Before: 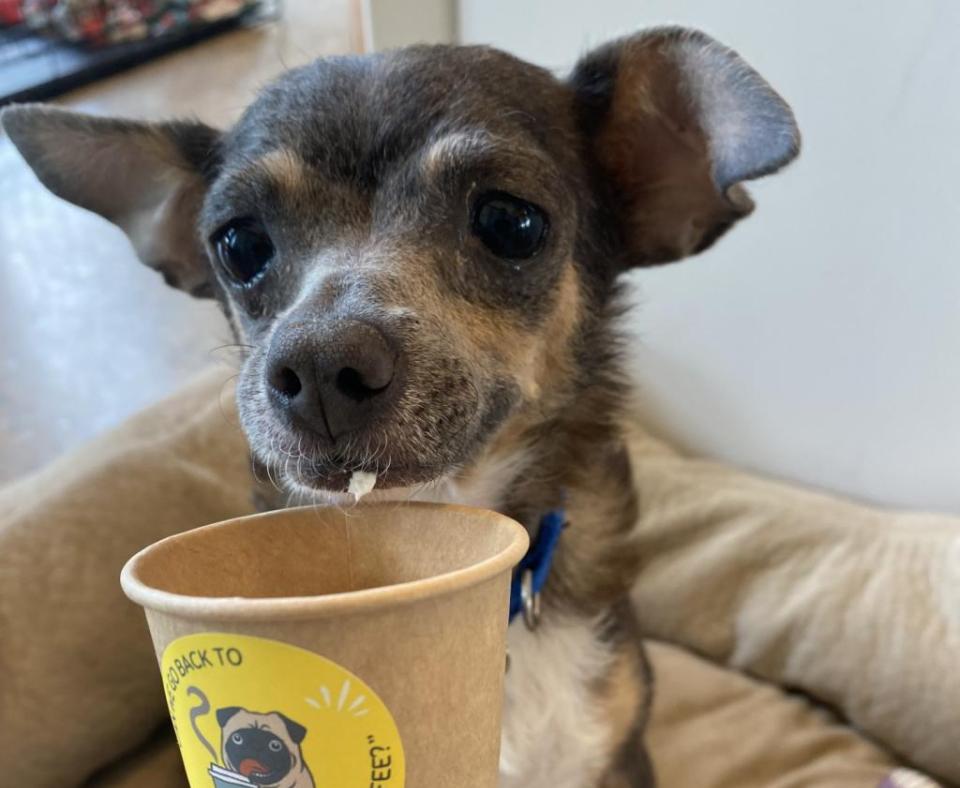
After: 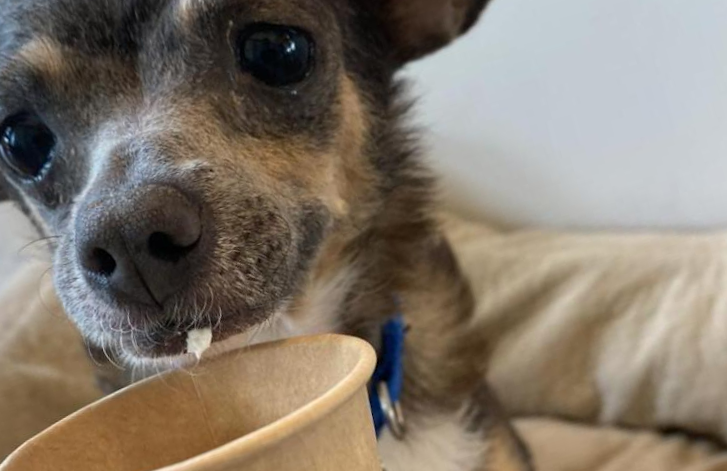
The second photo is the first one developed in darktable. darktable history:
rotate and perspective: rotation -14.8°, crop left 0.1, crop right 0.903, crop top 0.25, crop bottom 0.748
crop and rotate: left 17.959%, top 5.771%, right 1.742%
